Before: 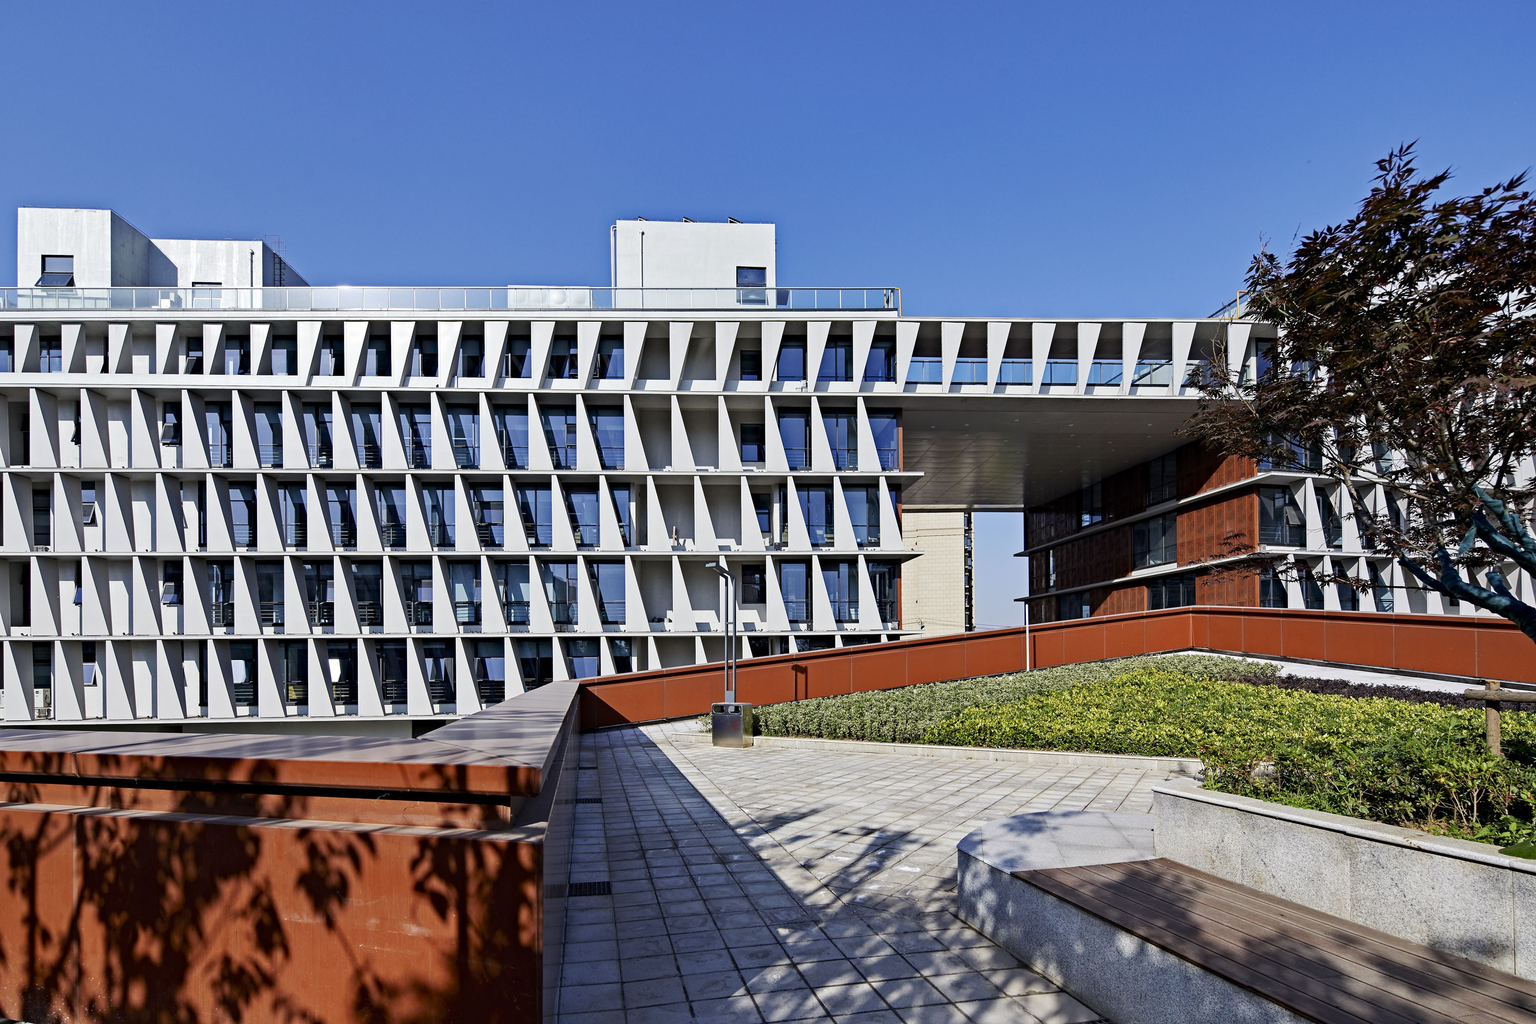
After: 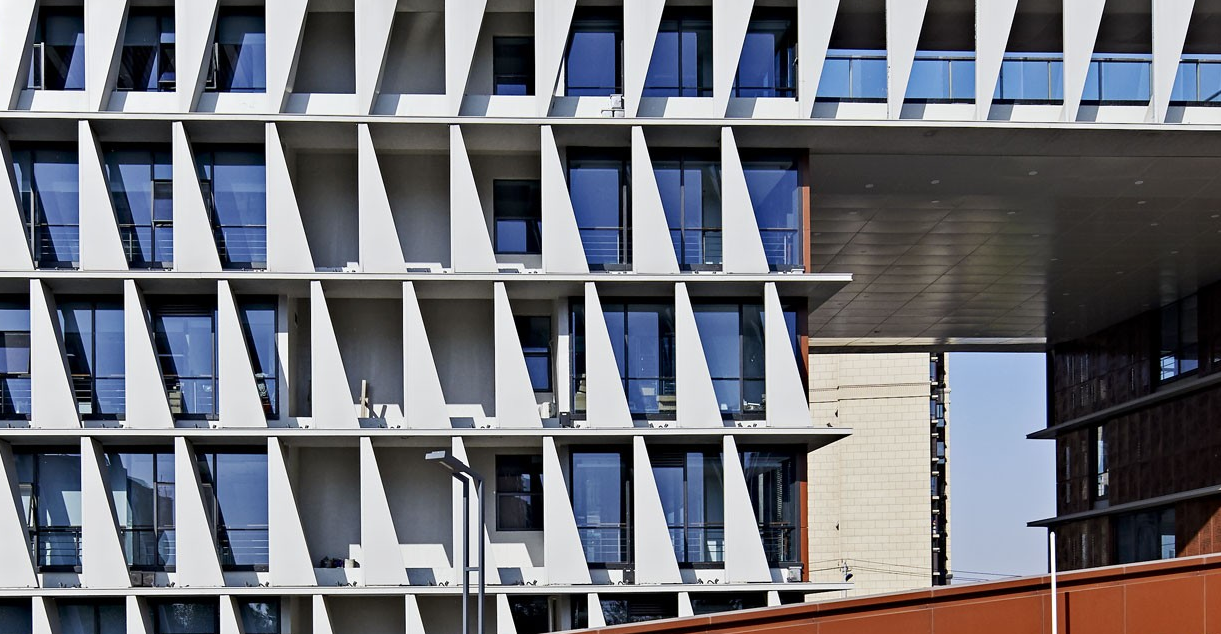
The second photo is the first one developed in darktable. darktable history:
crop: left 31.8%, top 32.432%, right 27.487%, bottom 35.856%
